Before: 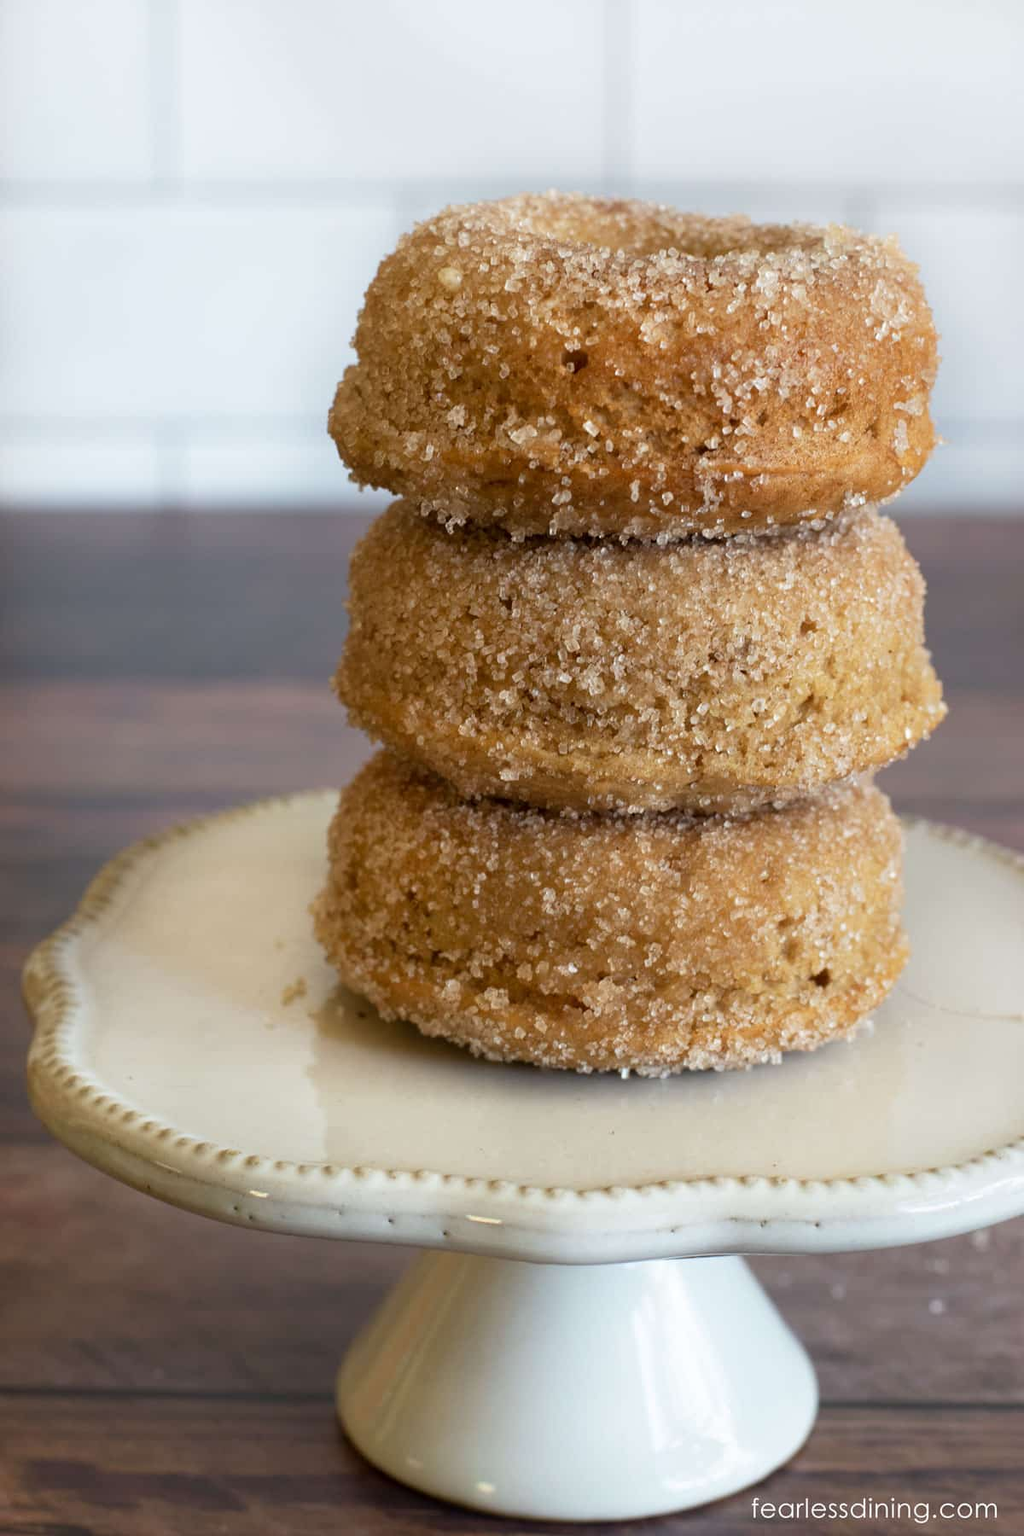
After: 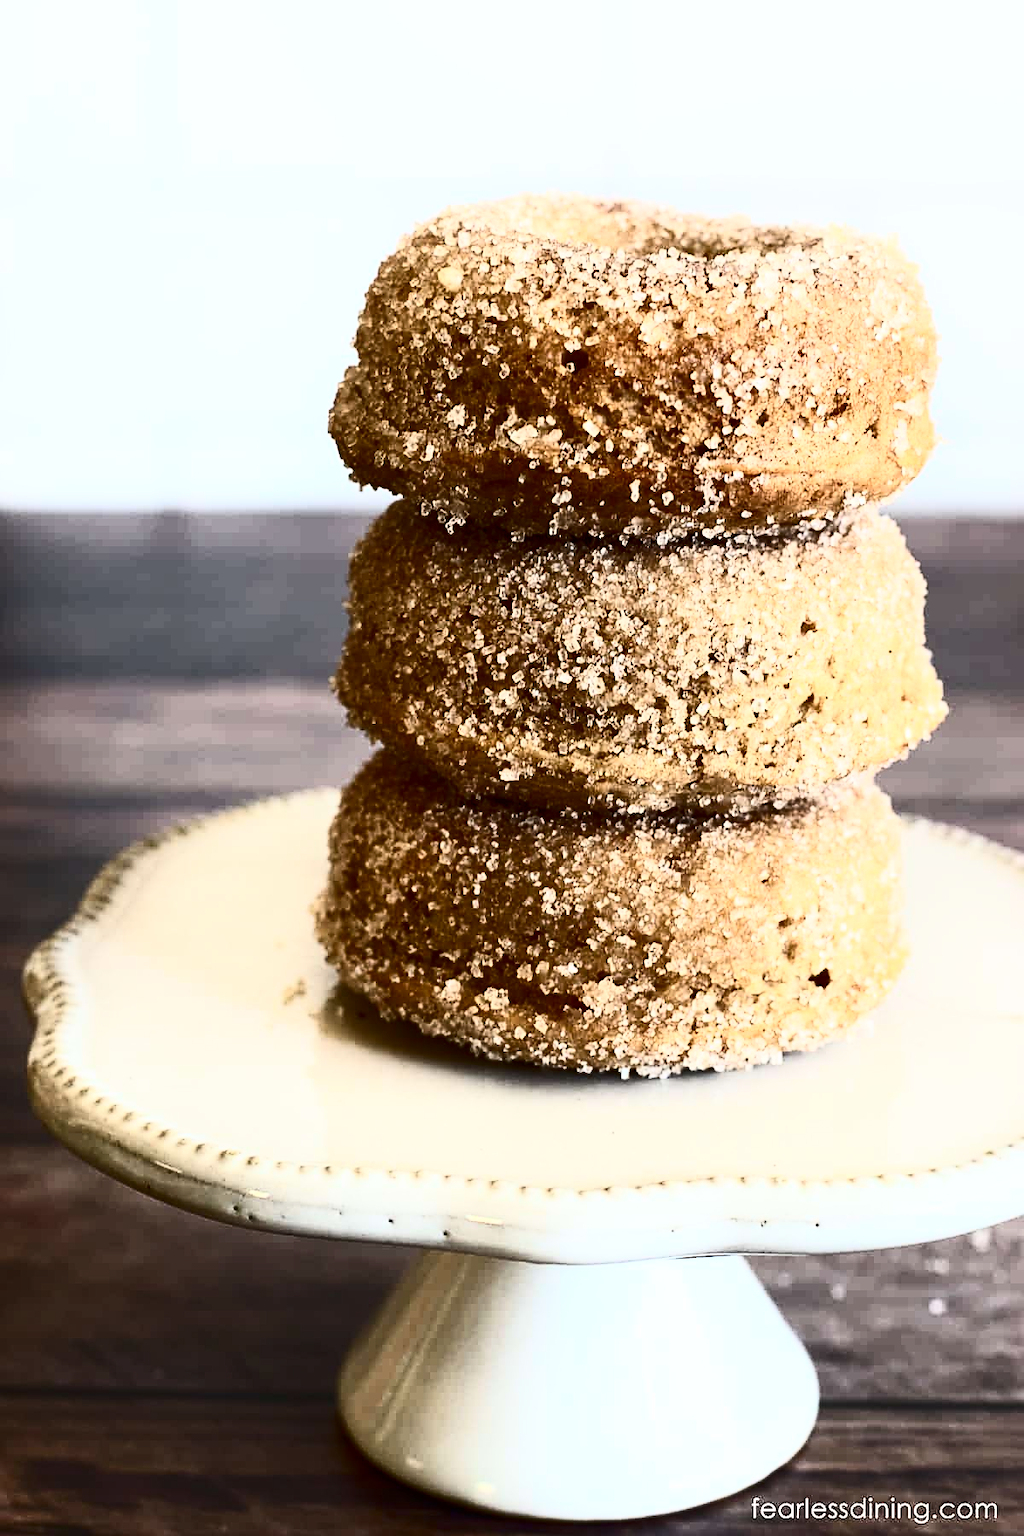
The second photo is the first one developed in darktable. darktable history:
contrast brightness saturation: contrast 0.93, brightness 0.2
sharpen: on, module defaults
